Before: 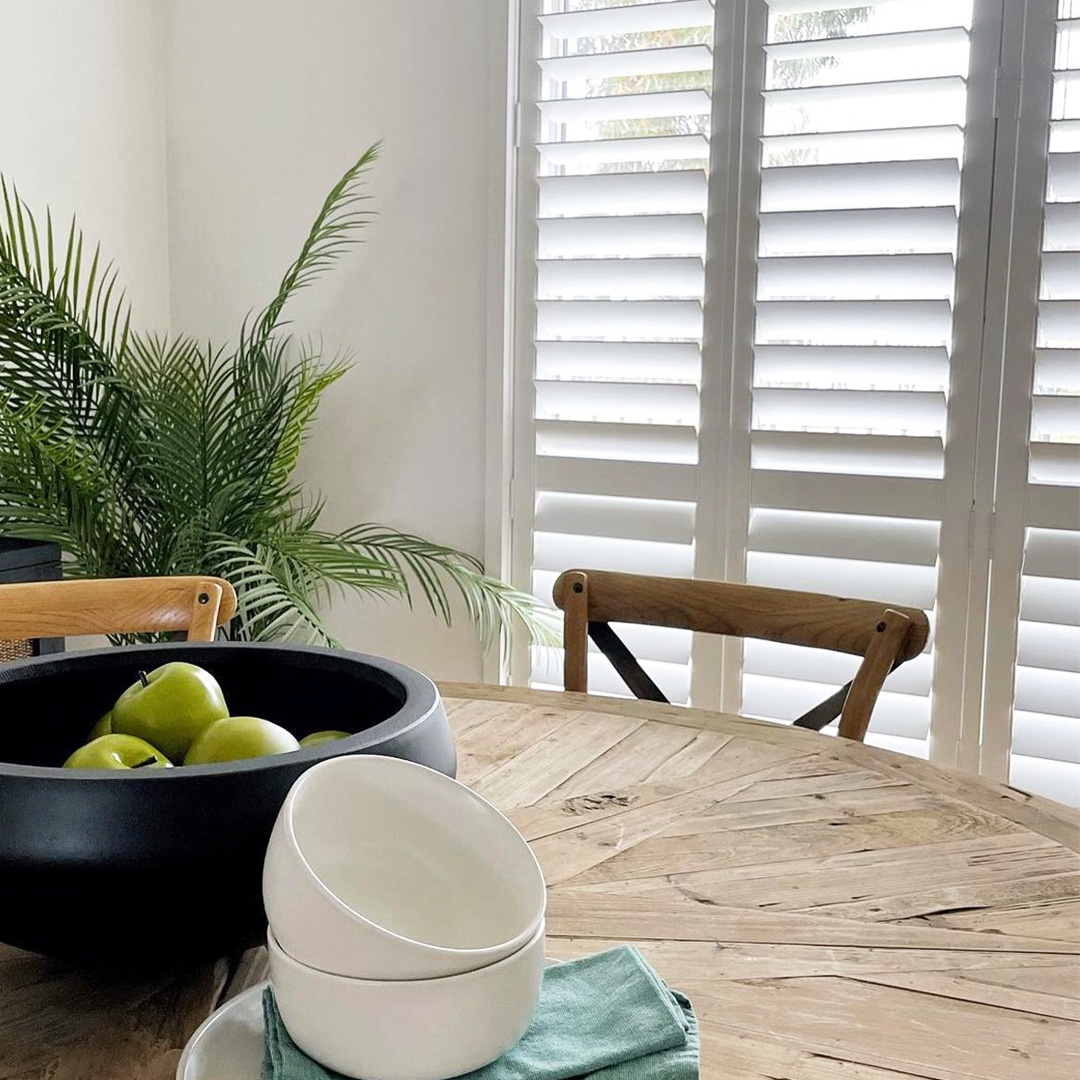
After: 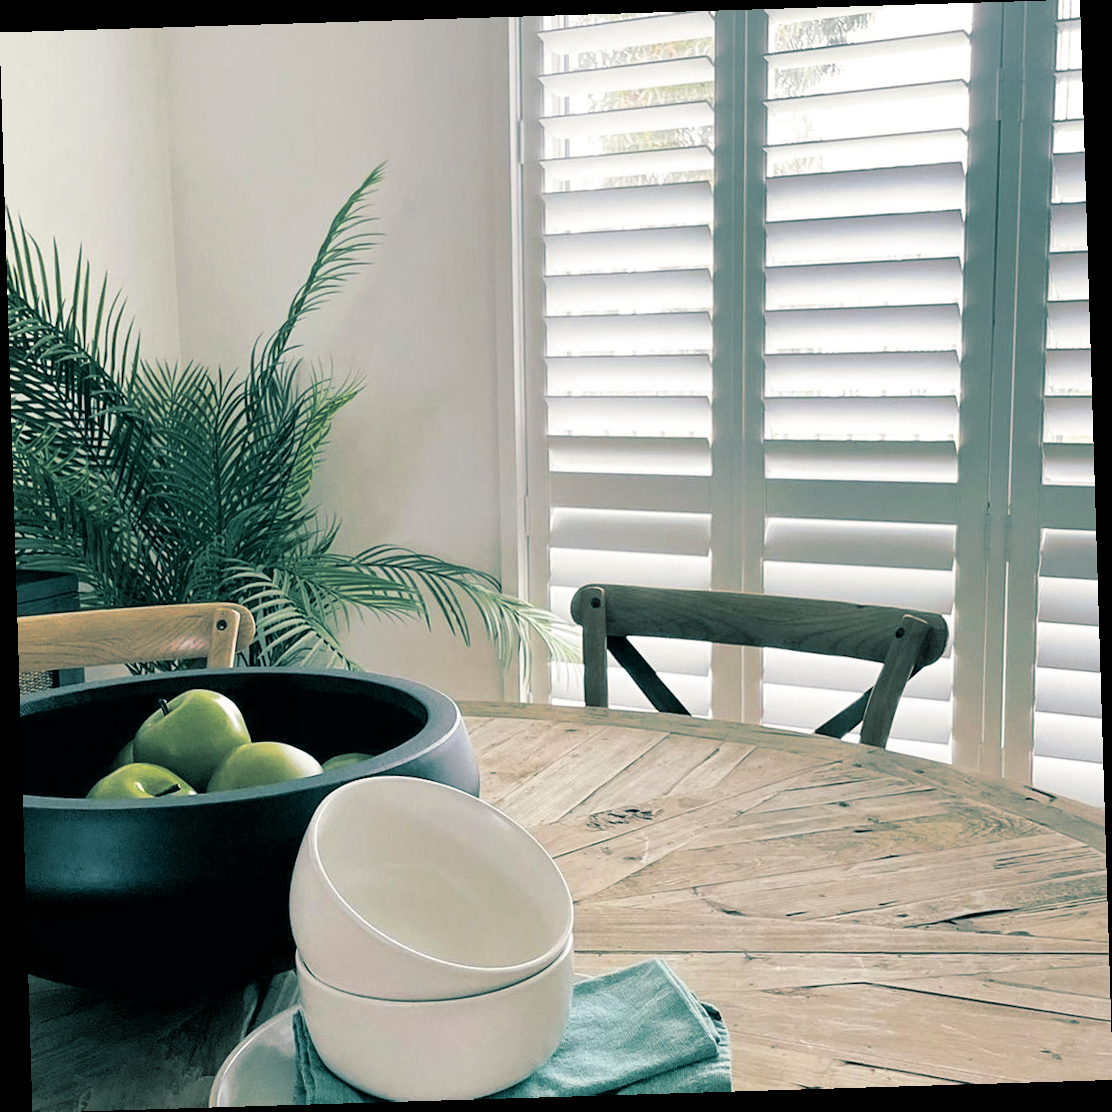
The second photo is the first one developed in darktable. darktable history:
rotate and perspective: rotation -1.75°, automatic cropping off
split-toning: shadows › hue 186.43°, highlights › hue 49.29°, compress 30.29%
